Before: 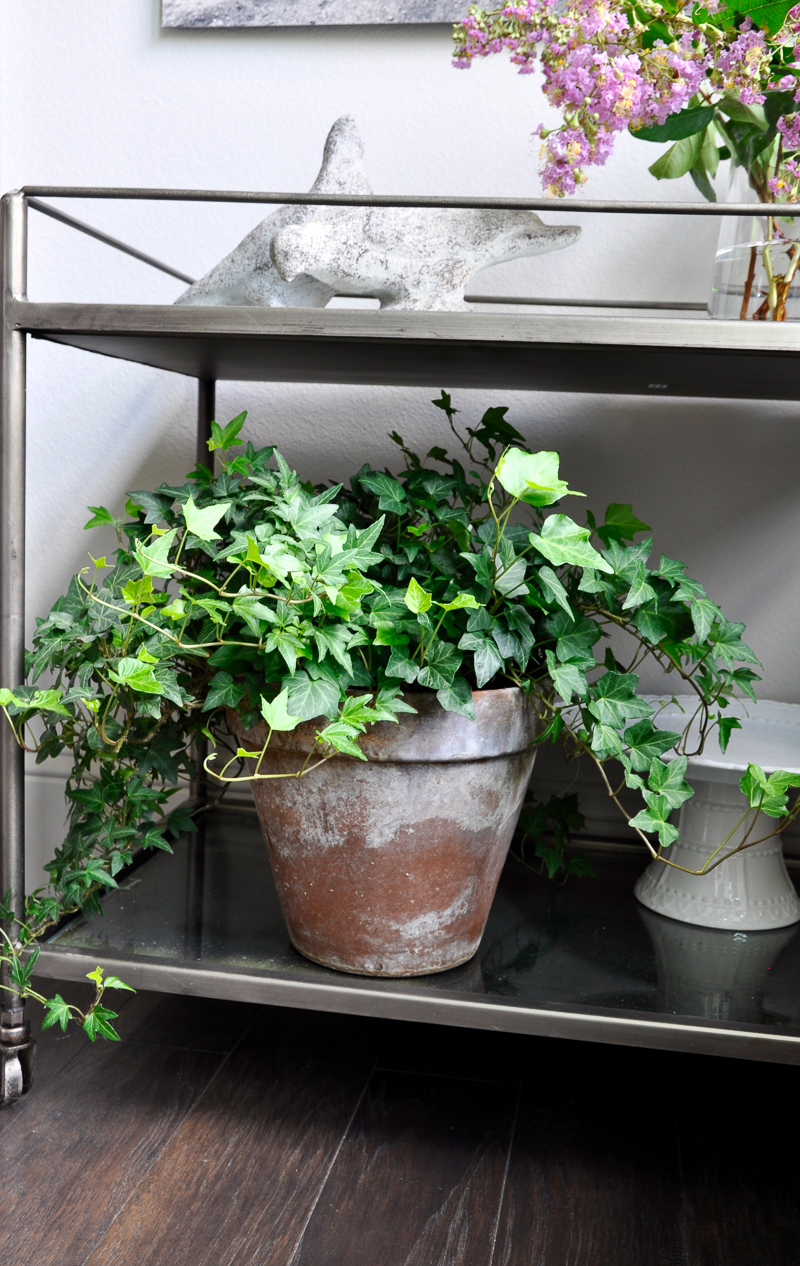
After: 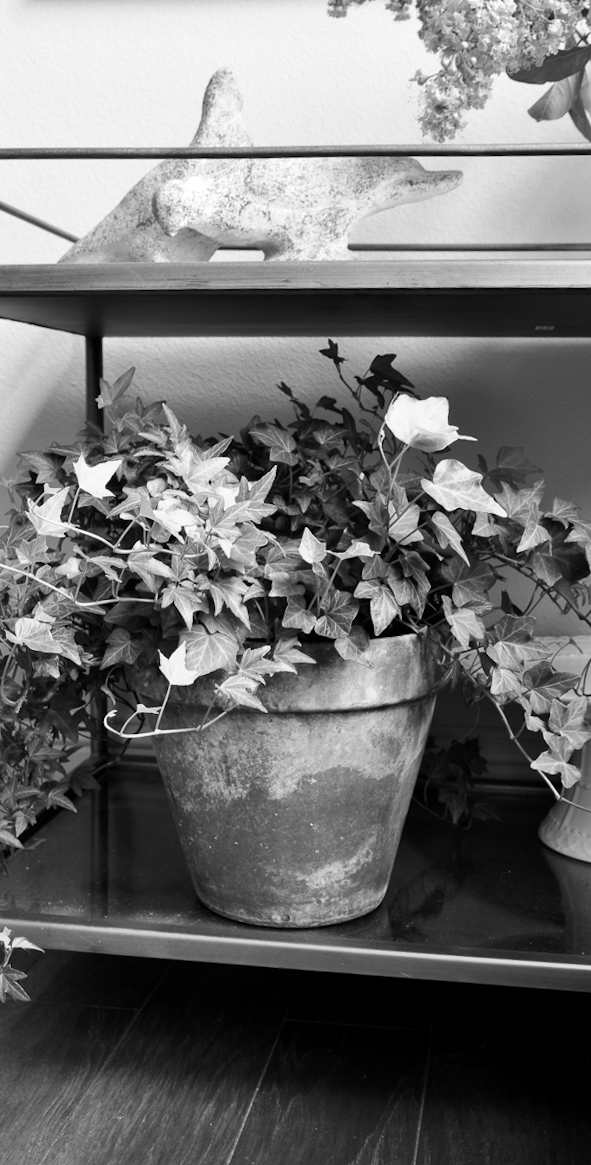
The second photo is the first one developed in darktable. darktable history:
crop: left 13.443%, right 13.31%
monochrome: on, module defaults
rotate and perspective: rotation -2°, crop left 0.022, crop right 0.978, crop top 0.049, crop bottom 0.951
